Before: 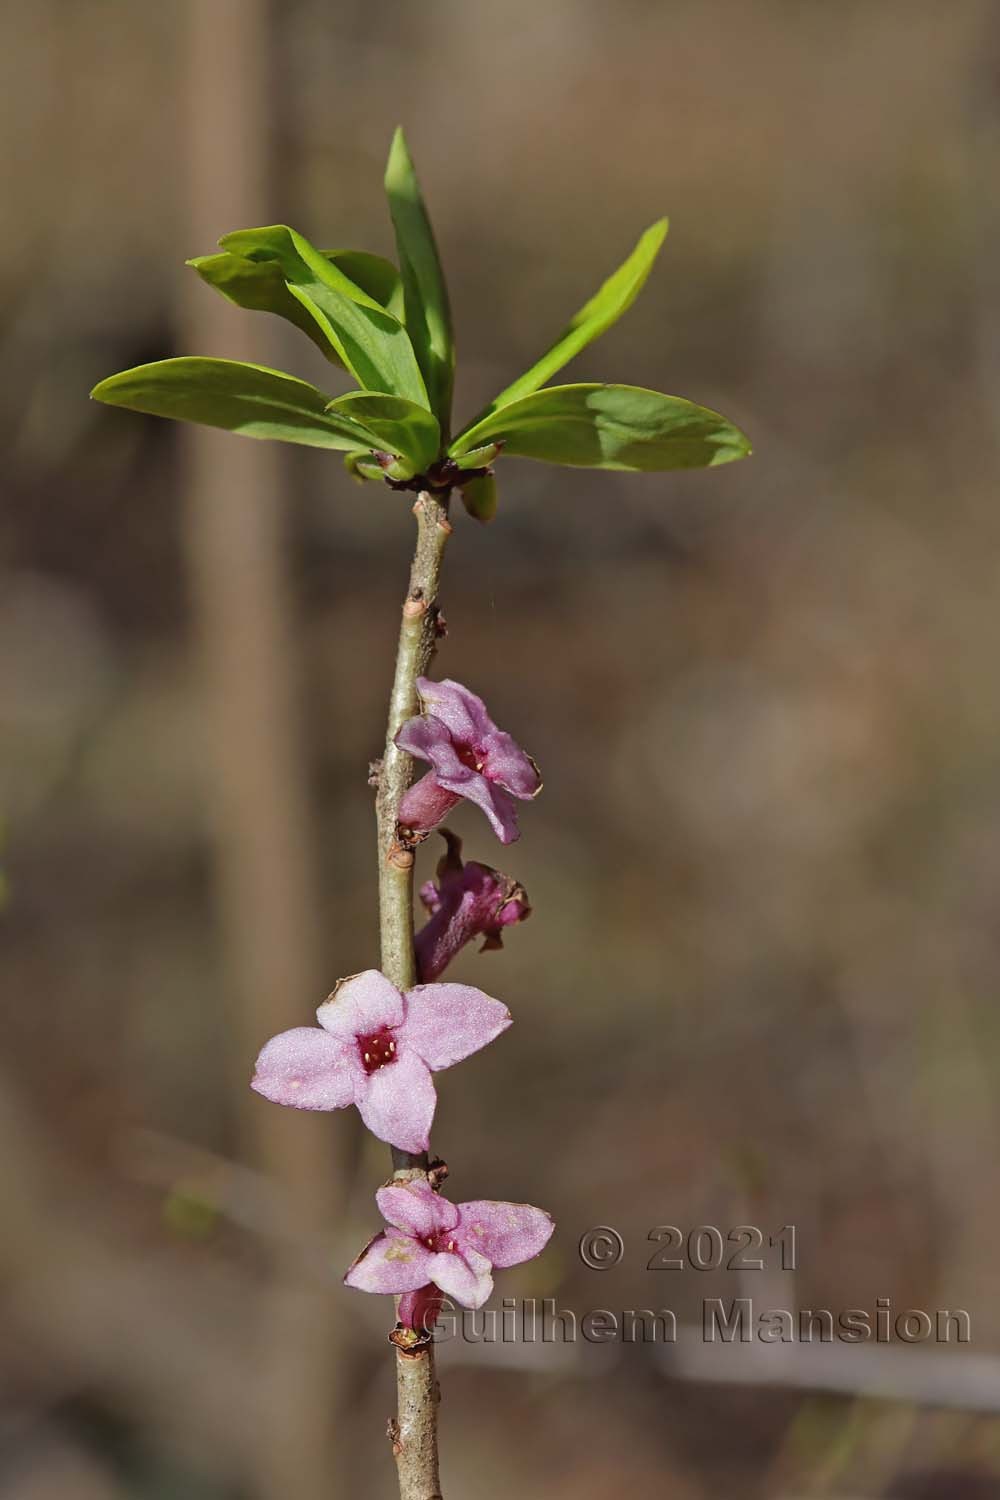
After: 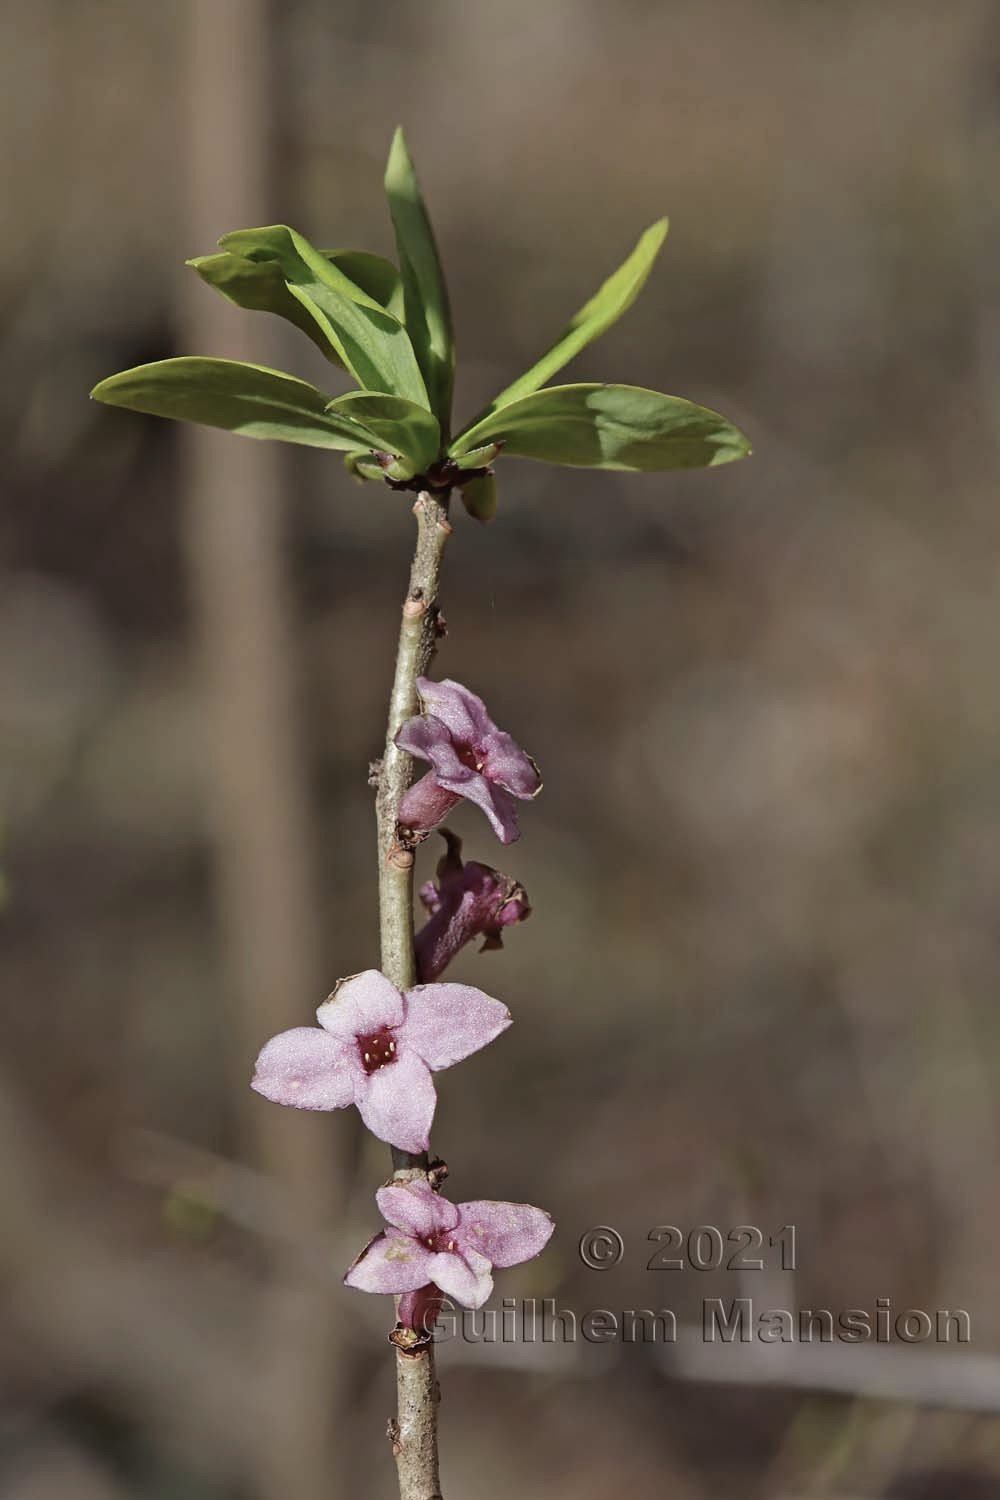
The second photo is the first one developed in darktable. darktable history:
contrast brightness saturation: contrast 0.098, saturation -0.297
